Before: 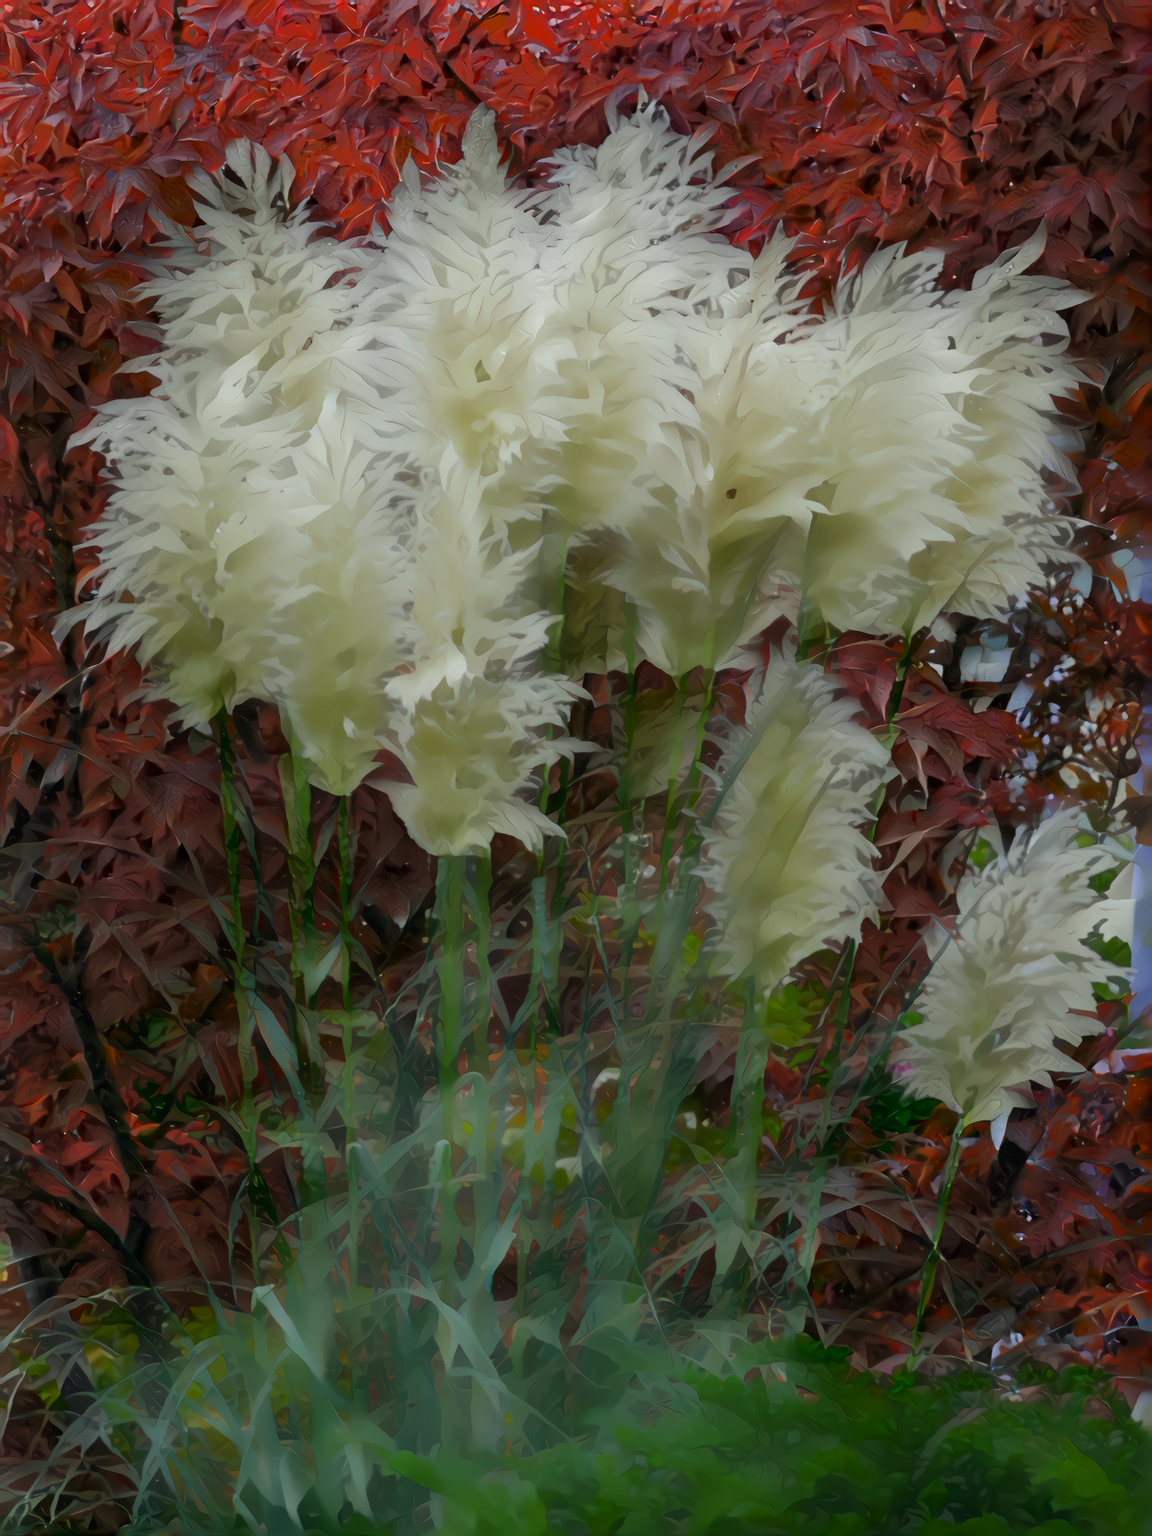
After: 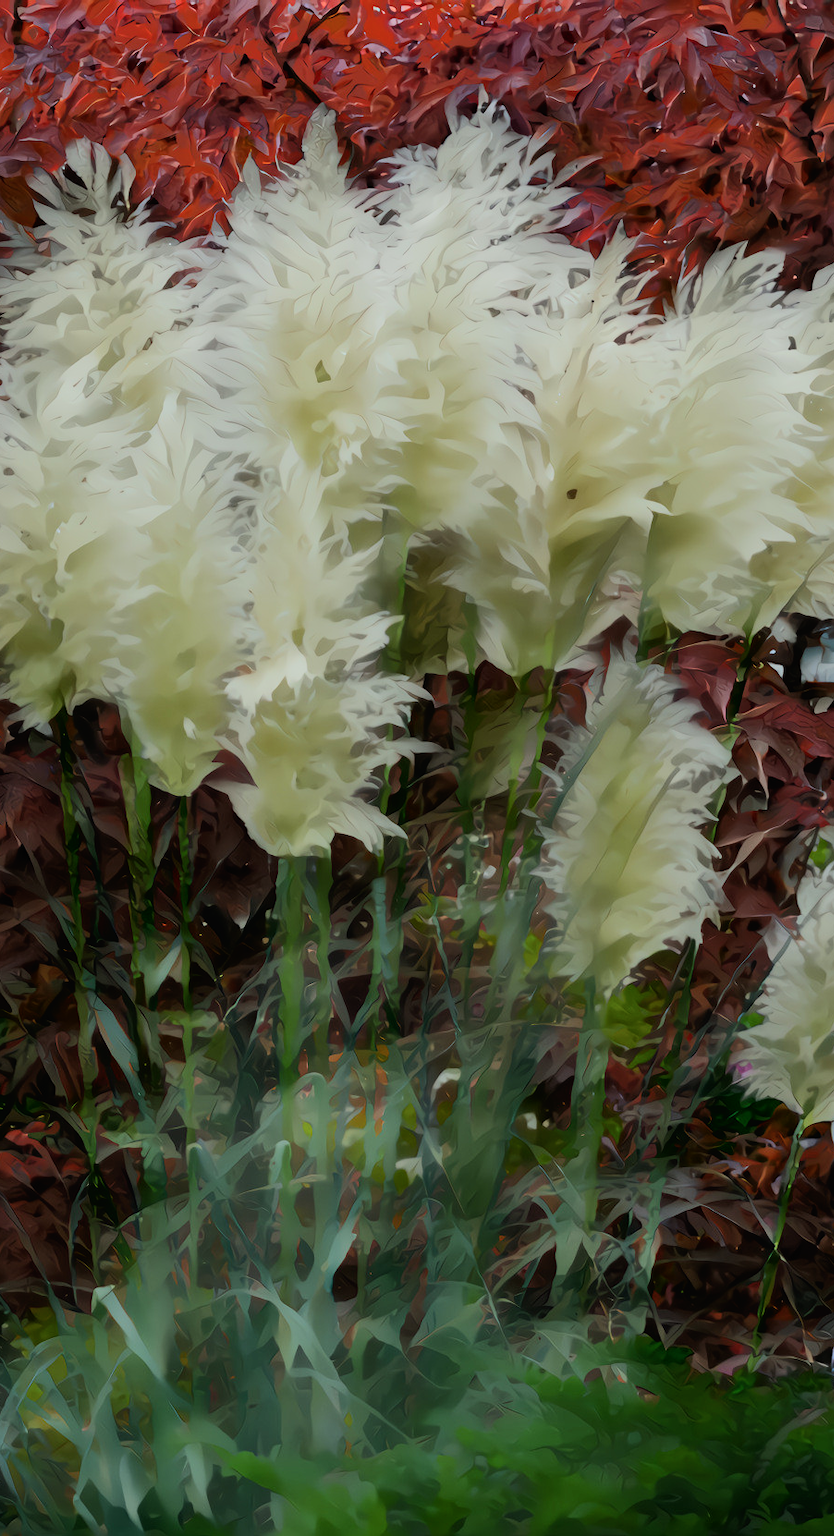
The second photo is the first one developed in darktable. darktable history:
color balance rgb: perceptual saturation grading › global saturation 0.116%, global vibrance 20%
shadows and highlights: radius 107.05, shadows 23.45, highlights -58.36, low approximation 0.01, soften with gaussian
crop: left 13.894%, top 0%, right 13.501%
filmic rgb: black relative exposure -7.65 EV, white relative exposure 4.56 EV, threshold 3.02 EV, hardness 3.61, color science v6 (2022), enable highlight reconstruction true
contrast equalizer: y [[0.601, 0.6, 0.598, 0.598, 0.6, 0.601], [0.5 ×6], [0.5 ×6], [0 ×6], [0 ×6]], mix -0.2
tone curve: curves: ch0 [(0, 0) (0.003, 0.01) (0.011, 0.015) (0.025, 0.023) (0.044, 0.038) (0.069, 0.058) (0.1, 0.093) (0.136, 0.134) (0.177, 0.176) (0.224, 0.221) (0.277, 0.282) (0.335, 0.36) (0.399, 0.438) (0.468, 0.54) (0.543, 0.632) (0.623, 0.724) (0.709, 0.814) (0.801, 0.885) (0.898, 0.947) (1, 1)], color space Lab, independent channels, preserve colors none
